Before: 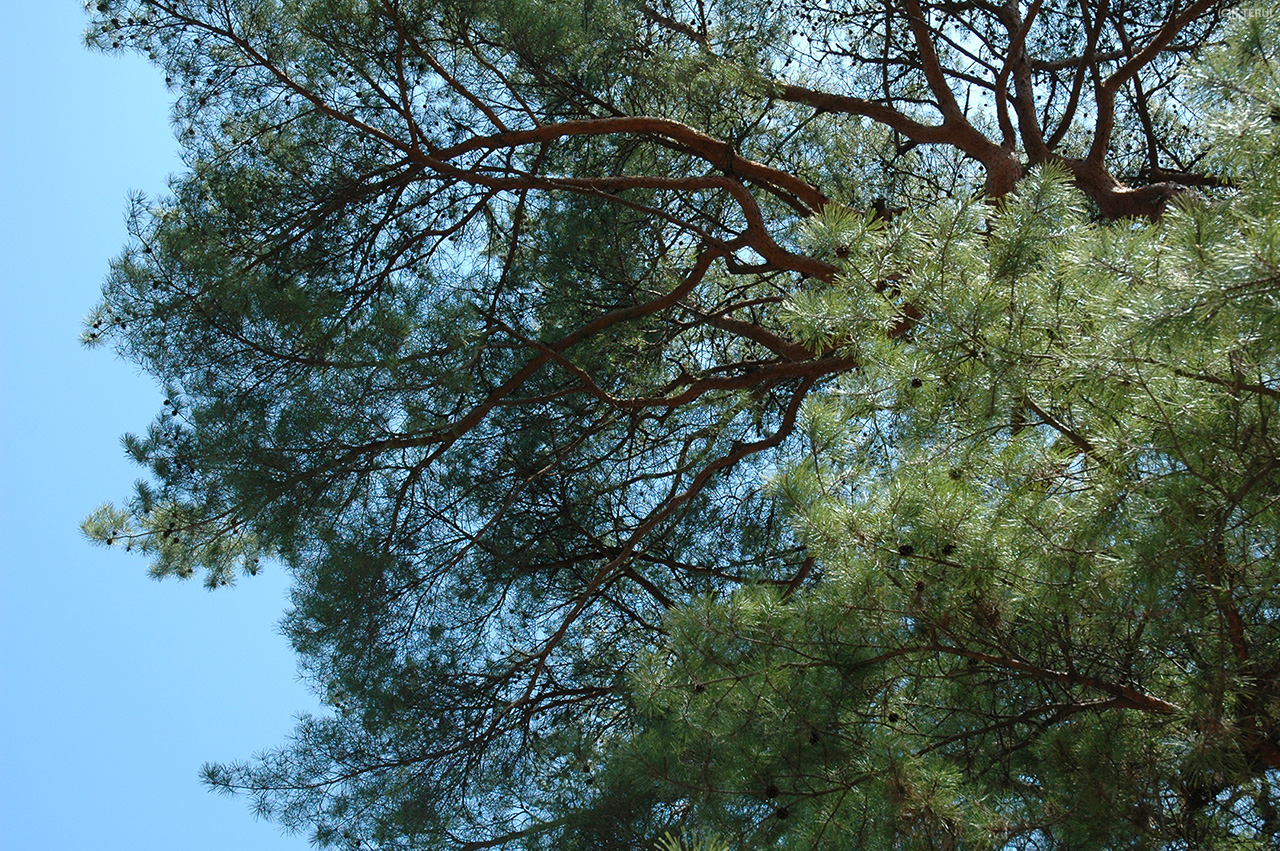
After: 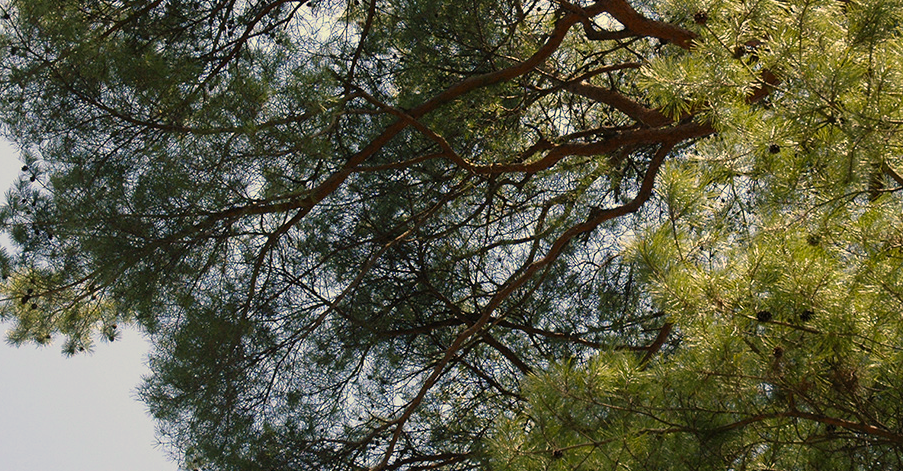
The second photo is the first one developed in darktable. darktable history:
color zones: curves: ch2 [(0, 0.5) (0.143, 0.5) (0.286, 0.489) (0.415, 0.421) (0.571, 0.5) (0.714, 0.5) (0.857, 0.5) (1, 0.5)]
crop: left 11.123%, top 27.61%, right 18.3%, bottom 17.034%
color correction: highlights a* 15, highlights b* 31.55
